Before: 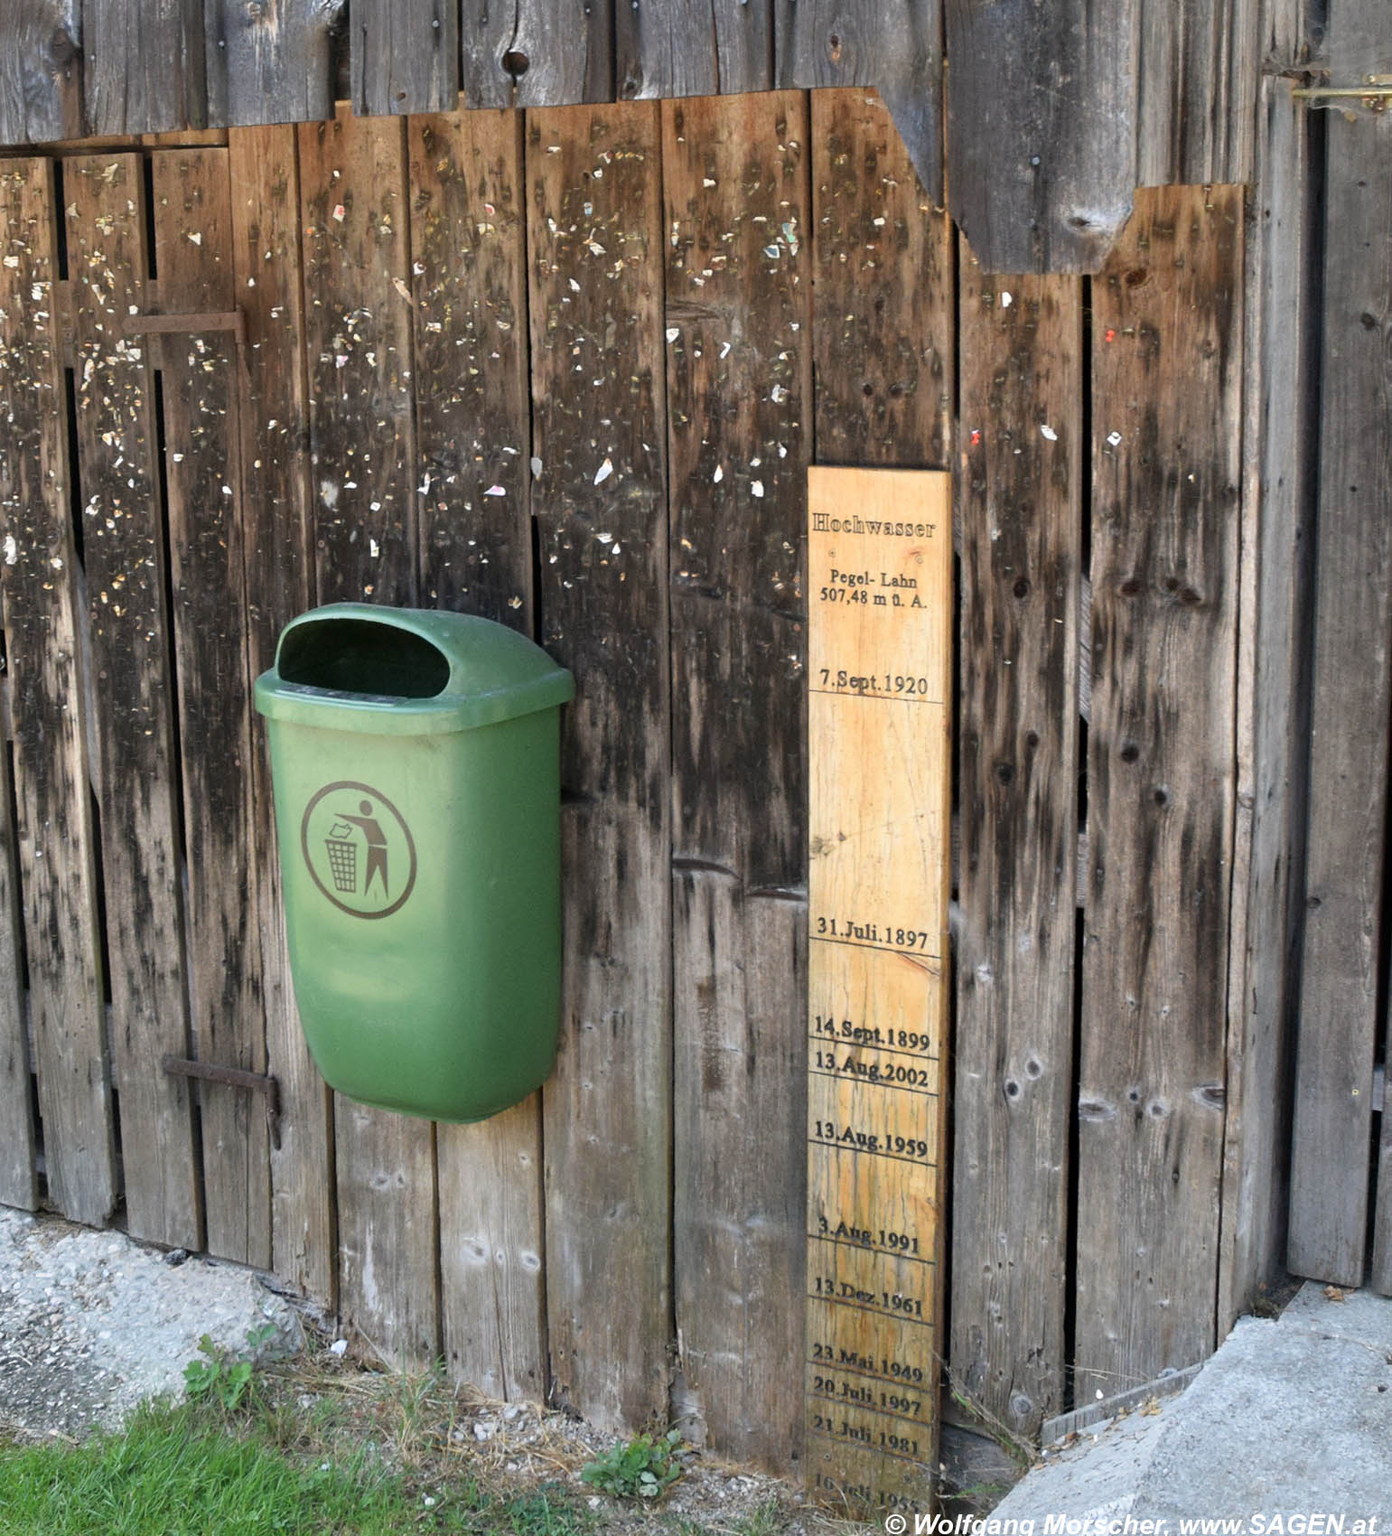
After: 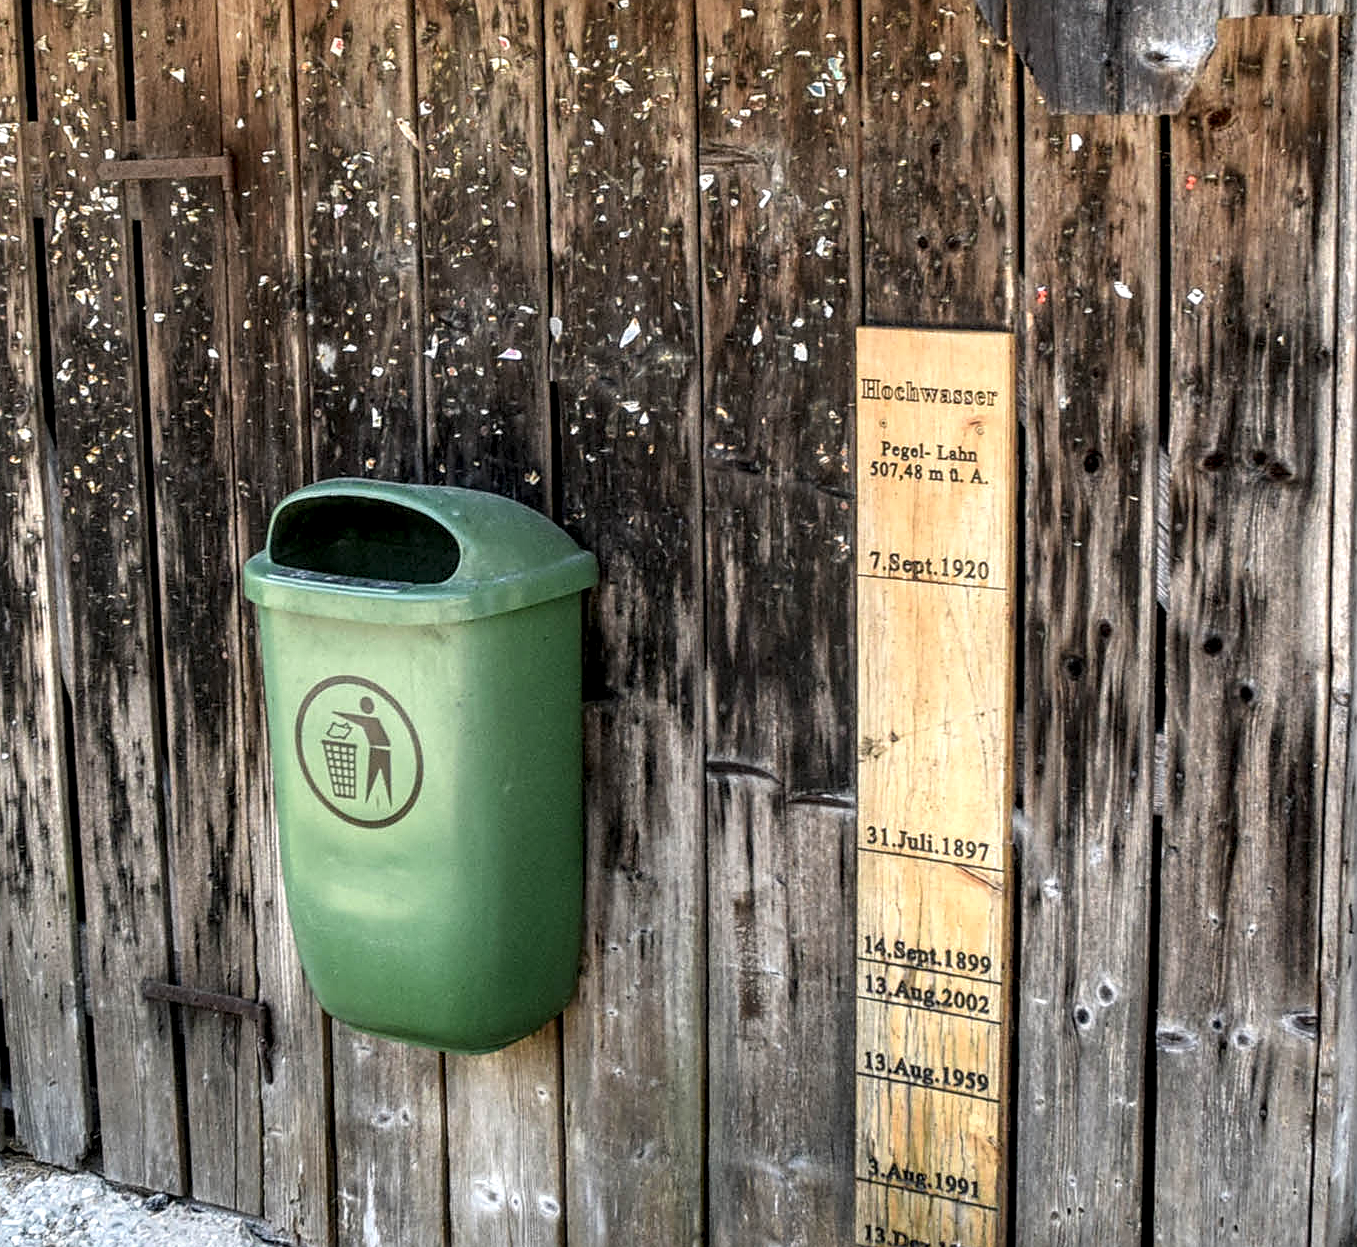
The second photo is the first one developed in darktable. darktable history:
crop and rotate: left 2.476%, top 11.15%, right 9.453%, bottom 15.491%
local contrast: highlights 2%, shadows 7%, detail 182%
sharpen: on, module defaults
